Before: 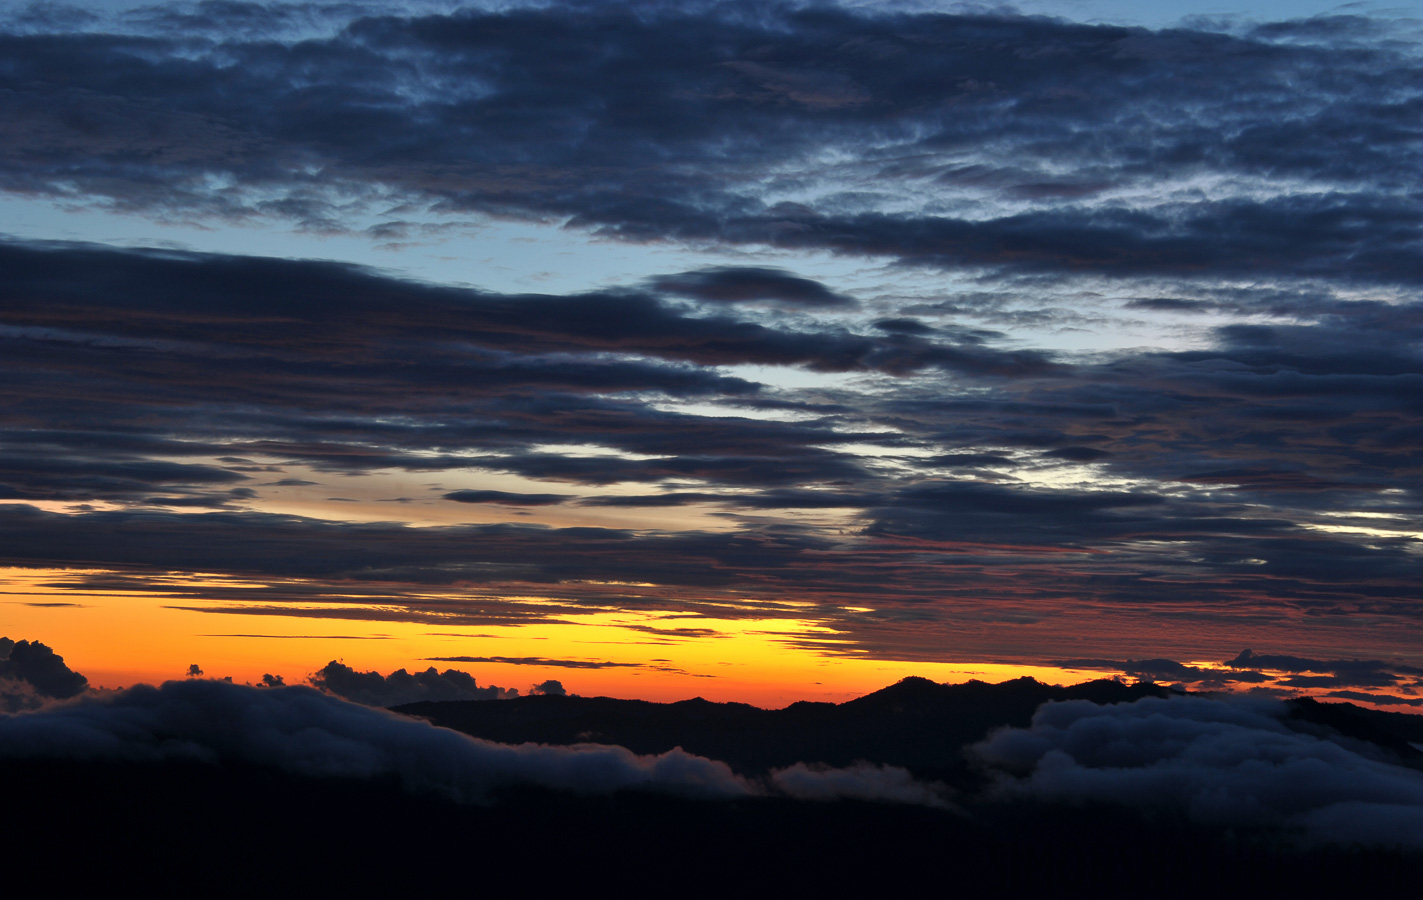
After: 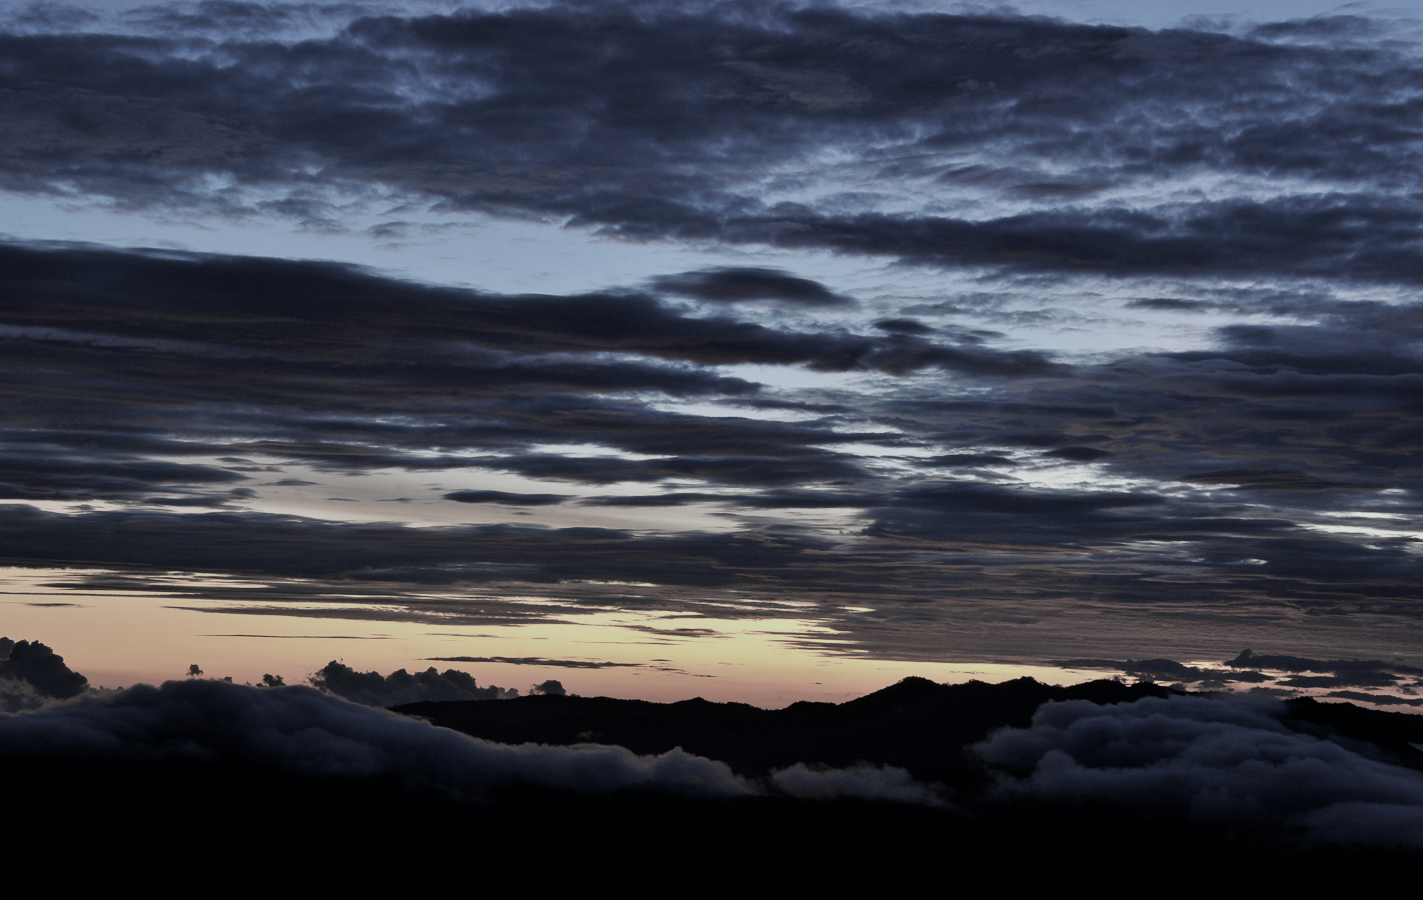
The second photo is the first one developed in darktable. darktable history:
exposure: exposure 0.131 EV, compensate highlight preservation false
white balance: red 0.926, green 1.003, blue 1.133
contrast equalizer: octaves 7, y [[0.6 ×6], [0.55 ×6], [0 ×6], [0 ×6], [0 ×6]], mix 0.15
shadows and highlights: shadows 24.5, highlights -78.15, soften with gaussian
color zones: curves: ch1 [(0.238, 0.163) (0.476, 0.2) (0.733, 0.322) (0.848, 0.134)]
filmic rgb: black relative exposure -16 EV, white relative exposure 6.92 EV, hardness 4.7
